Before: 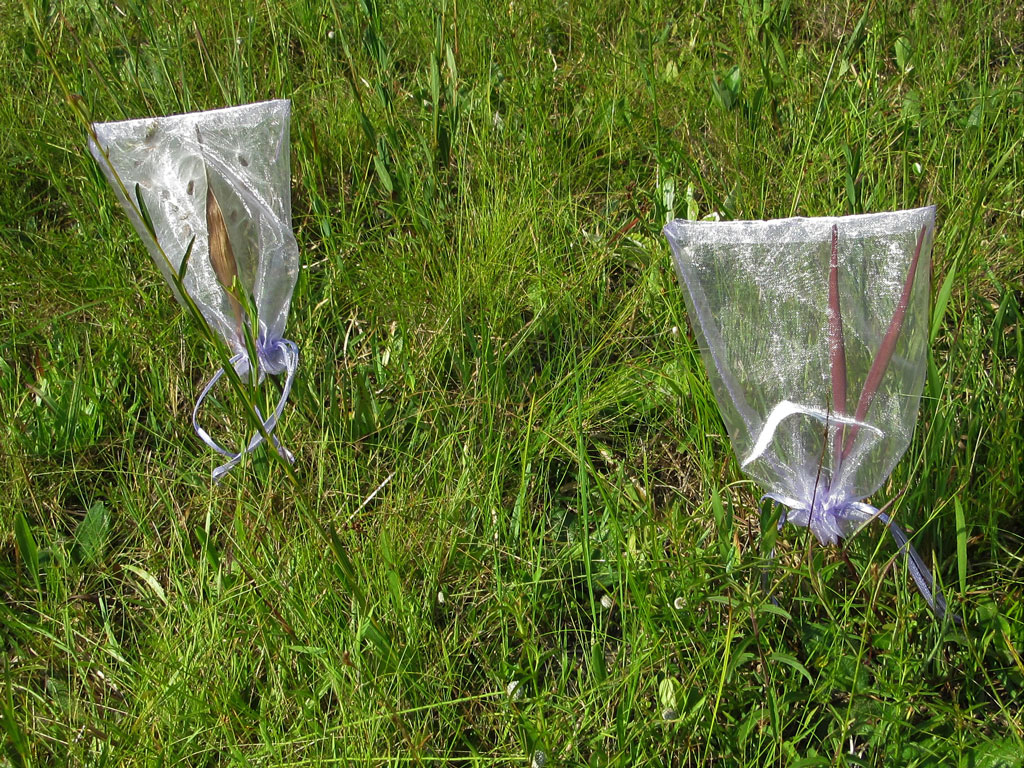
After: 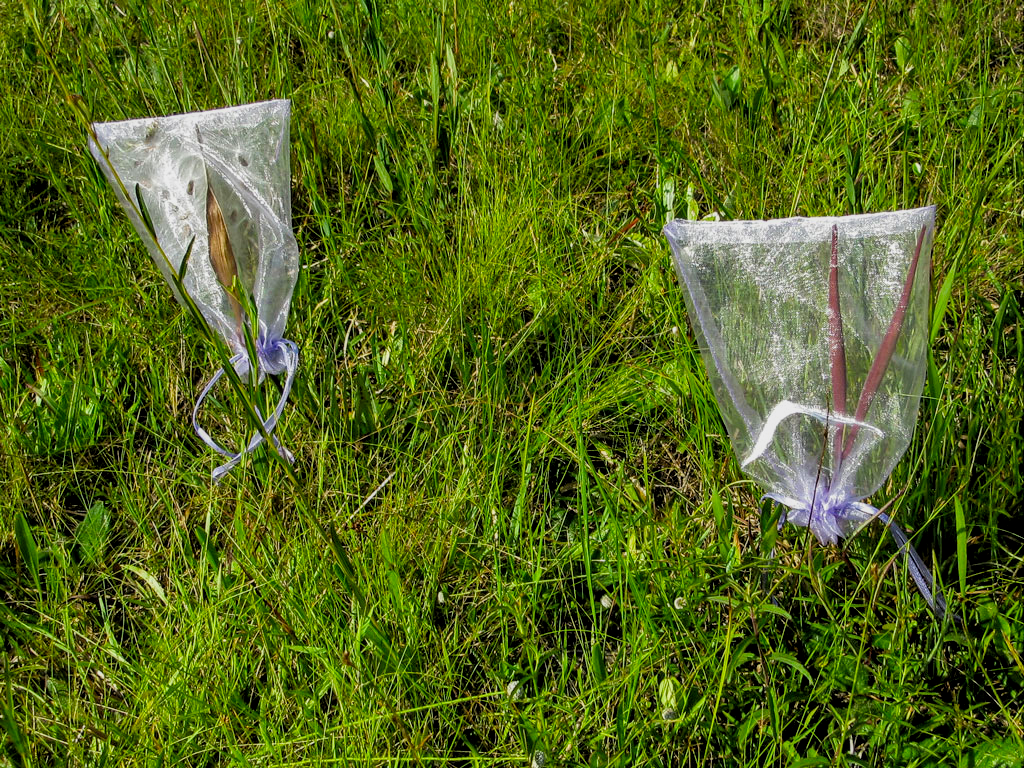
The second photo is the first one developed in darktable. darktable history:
filmic rgb: black relative exposure -7.75 EV, white relative exposure 4.4 EV, threshold 3 EV, target black luminance 0%, hardness 3.76, latitude 50.51%, contrast 1.074, highlights saturation mix 10%, shadows ↔ highlights balance -0.22%, color science v4 (2020), enable highlight reconstruction true
local contrast: on, module defaults
